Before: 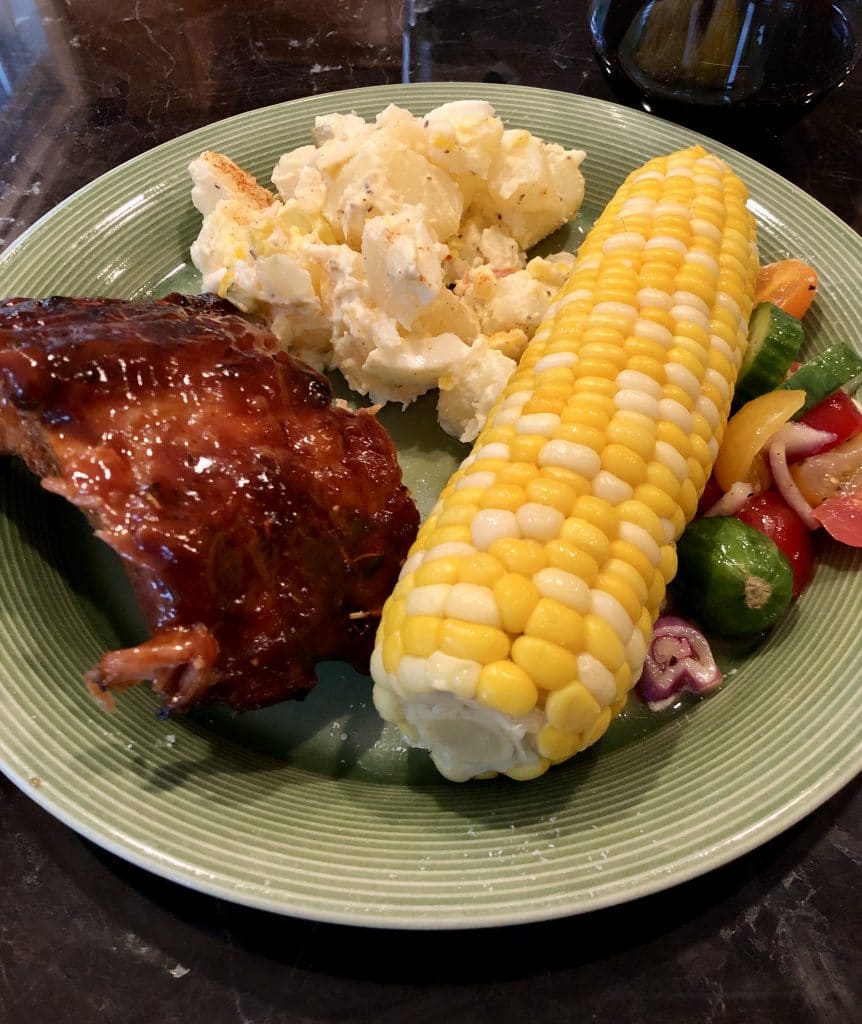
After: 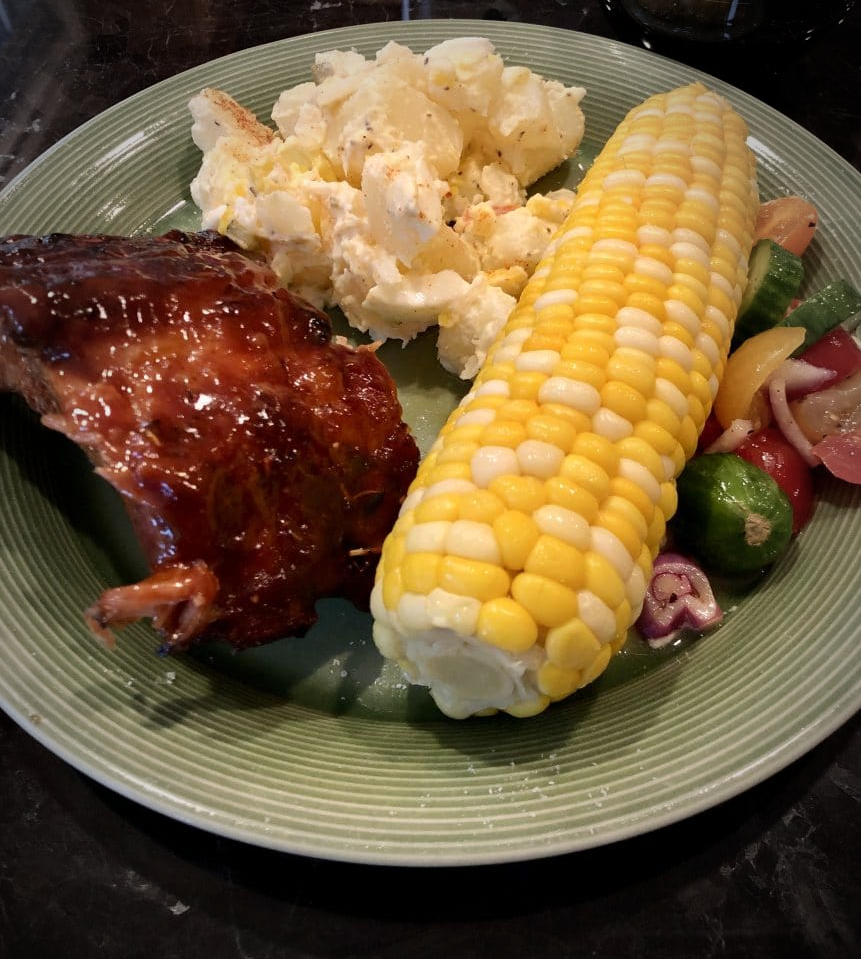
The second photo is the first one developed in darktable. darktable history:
vignetting: fall-off start 67.5%, fall-off radius 67.23%, brightness -0.813, automatic ratio true
tone equalizer: on, module defaults
crop and rotate: top 6.25%
